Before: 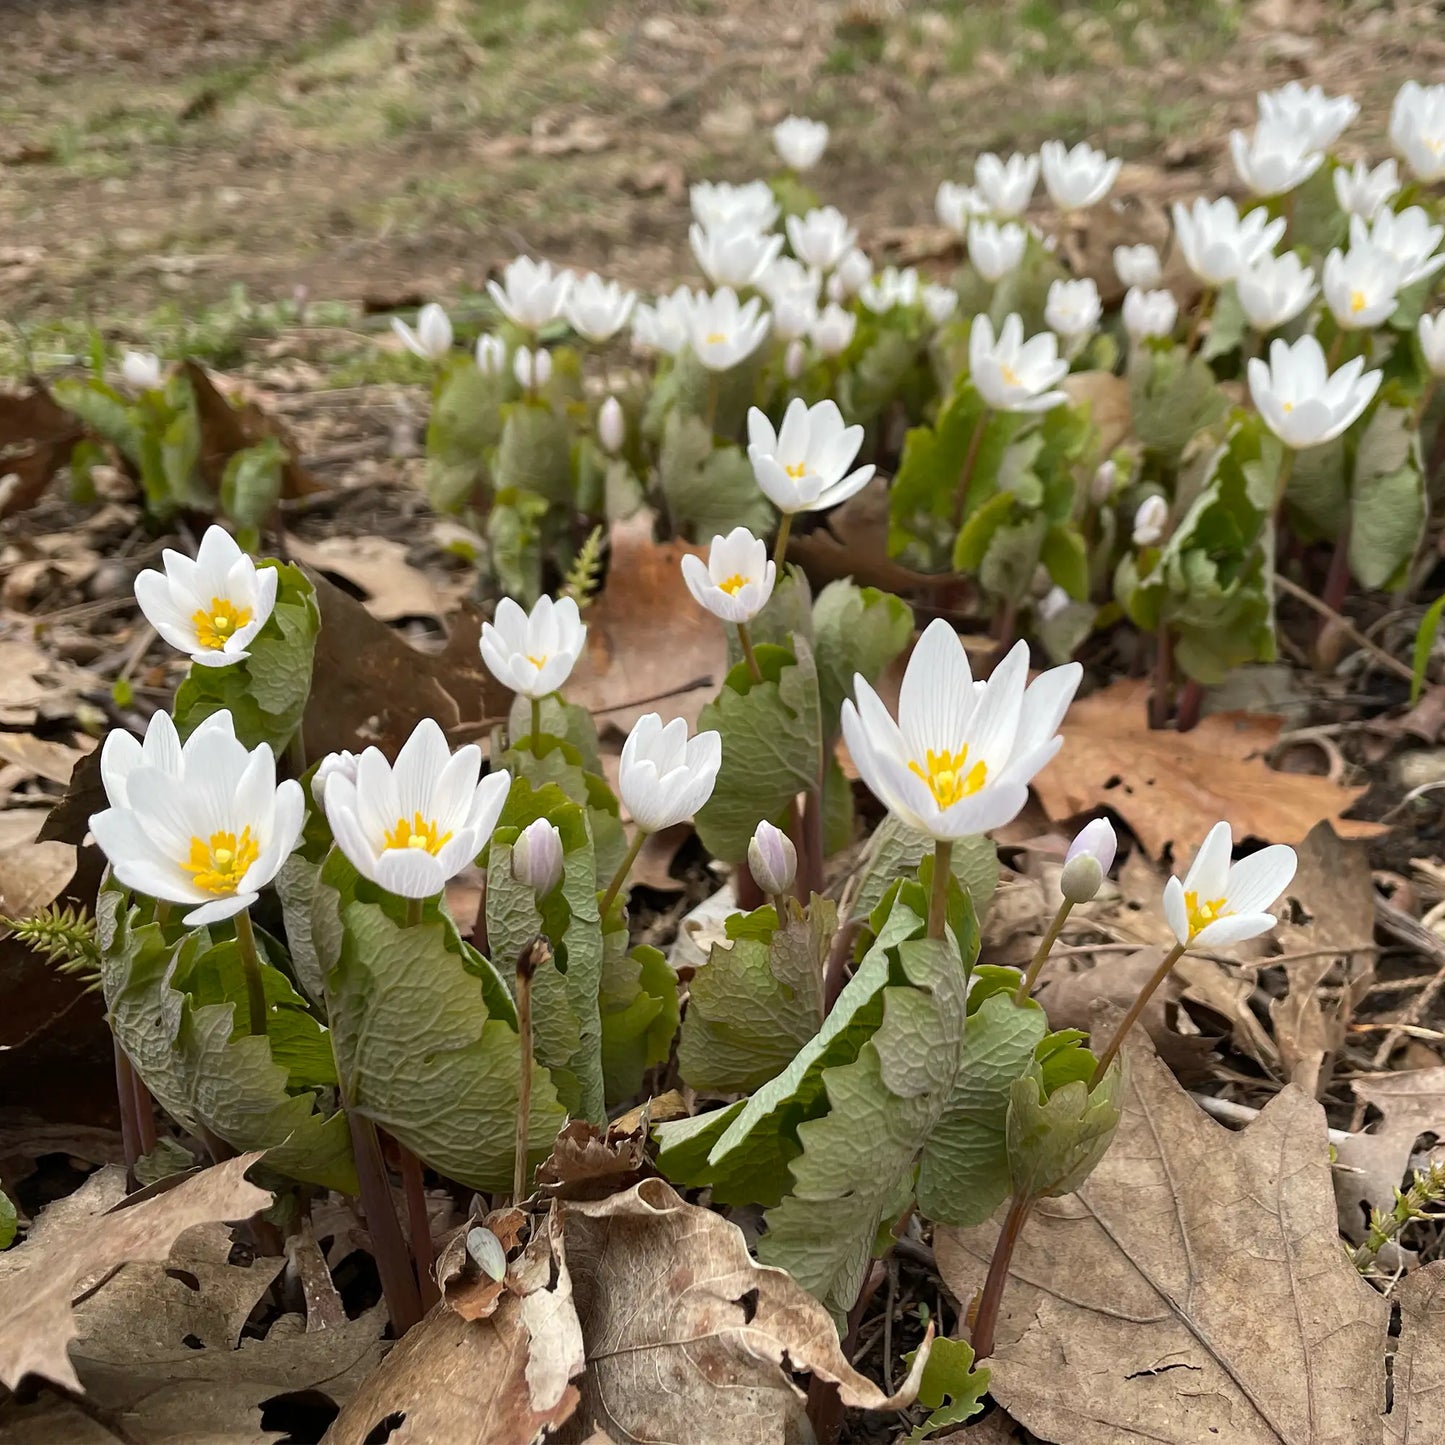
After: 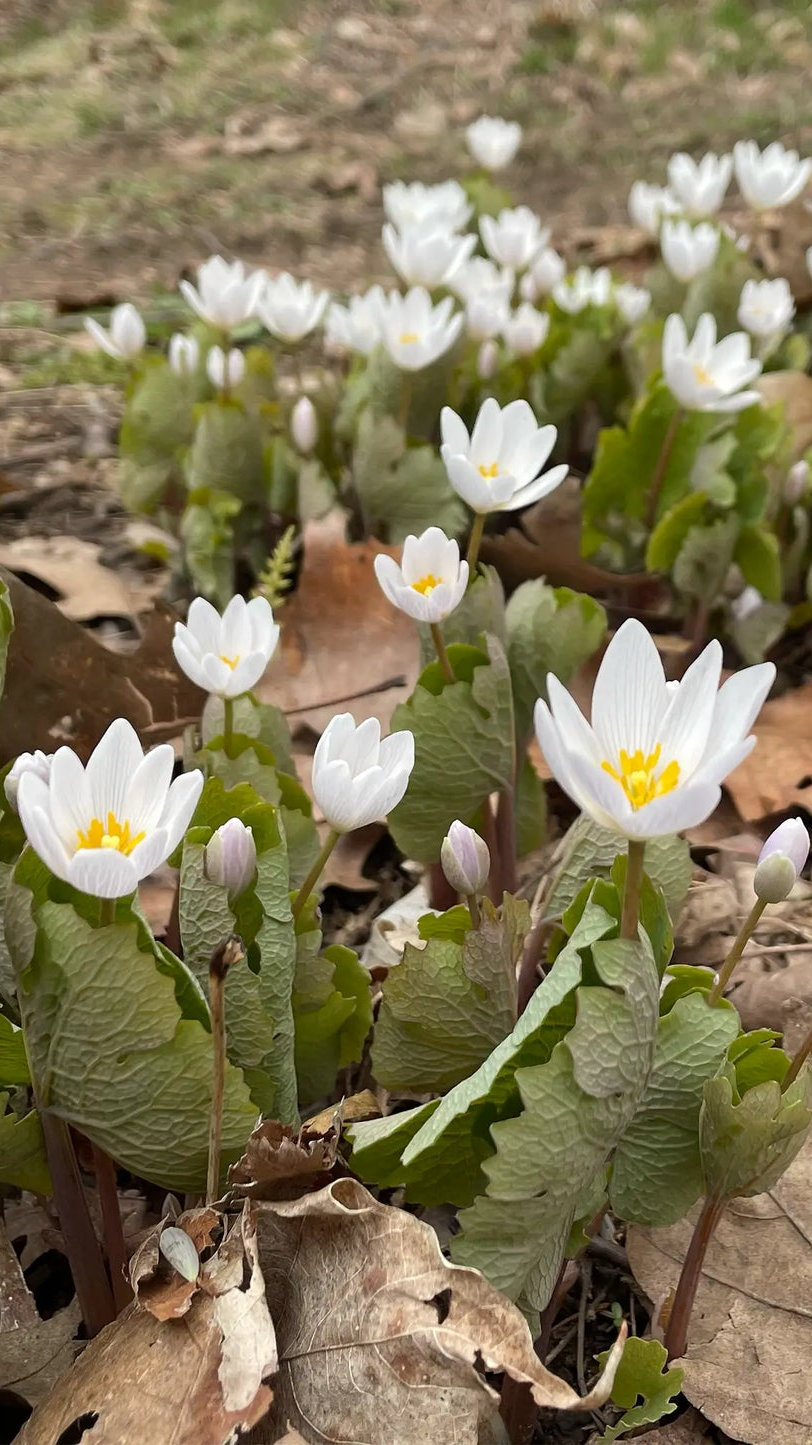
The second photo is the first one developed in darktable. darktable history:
crop: left 21.264%, right 22.515%
